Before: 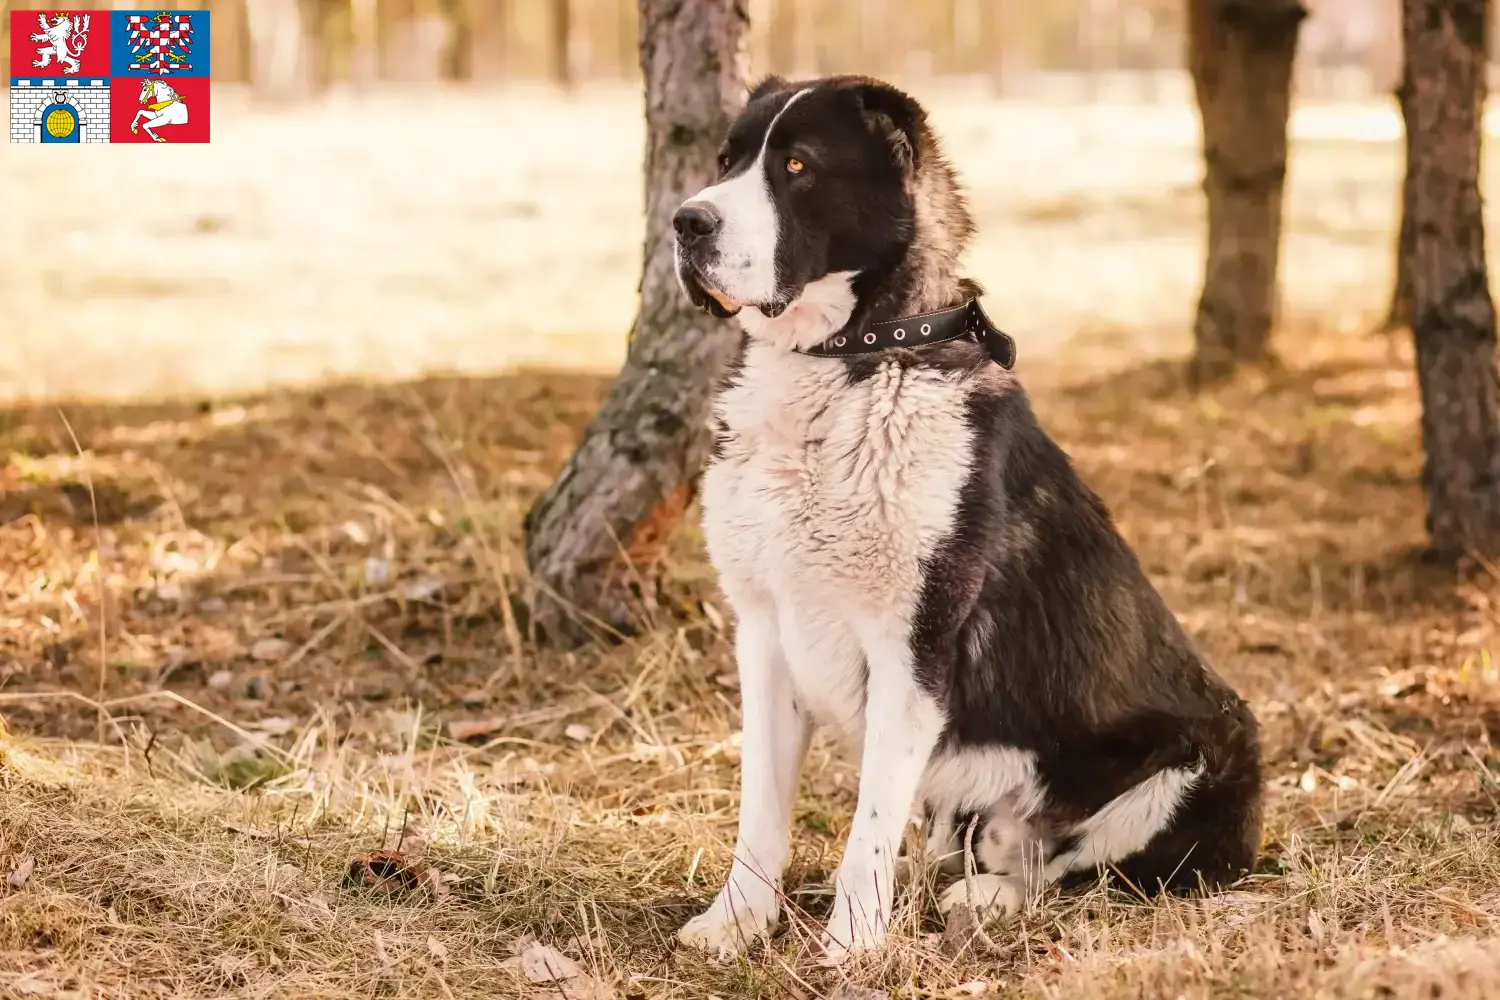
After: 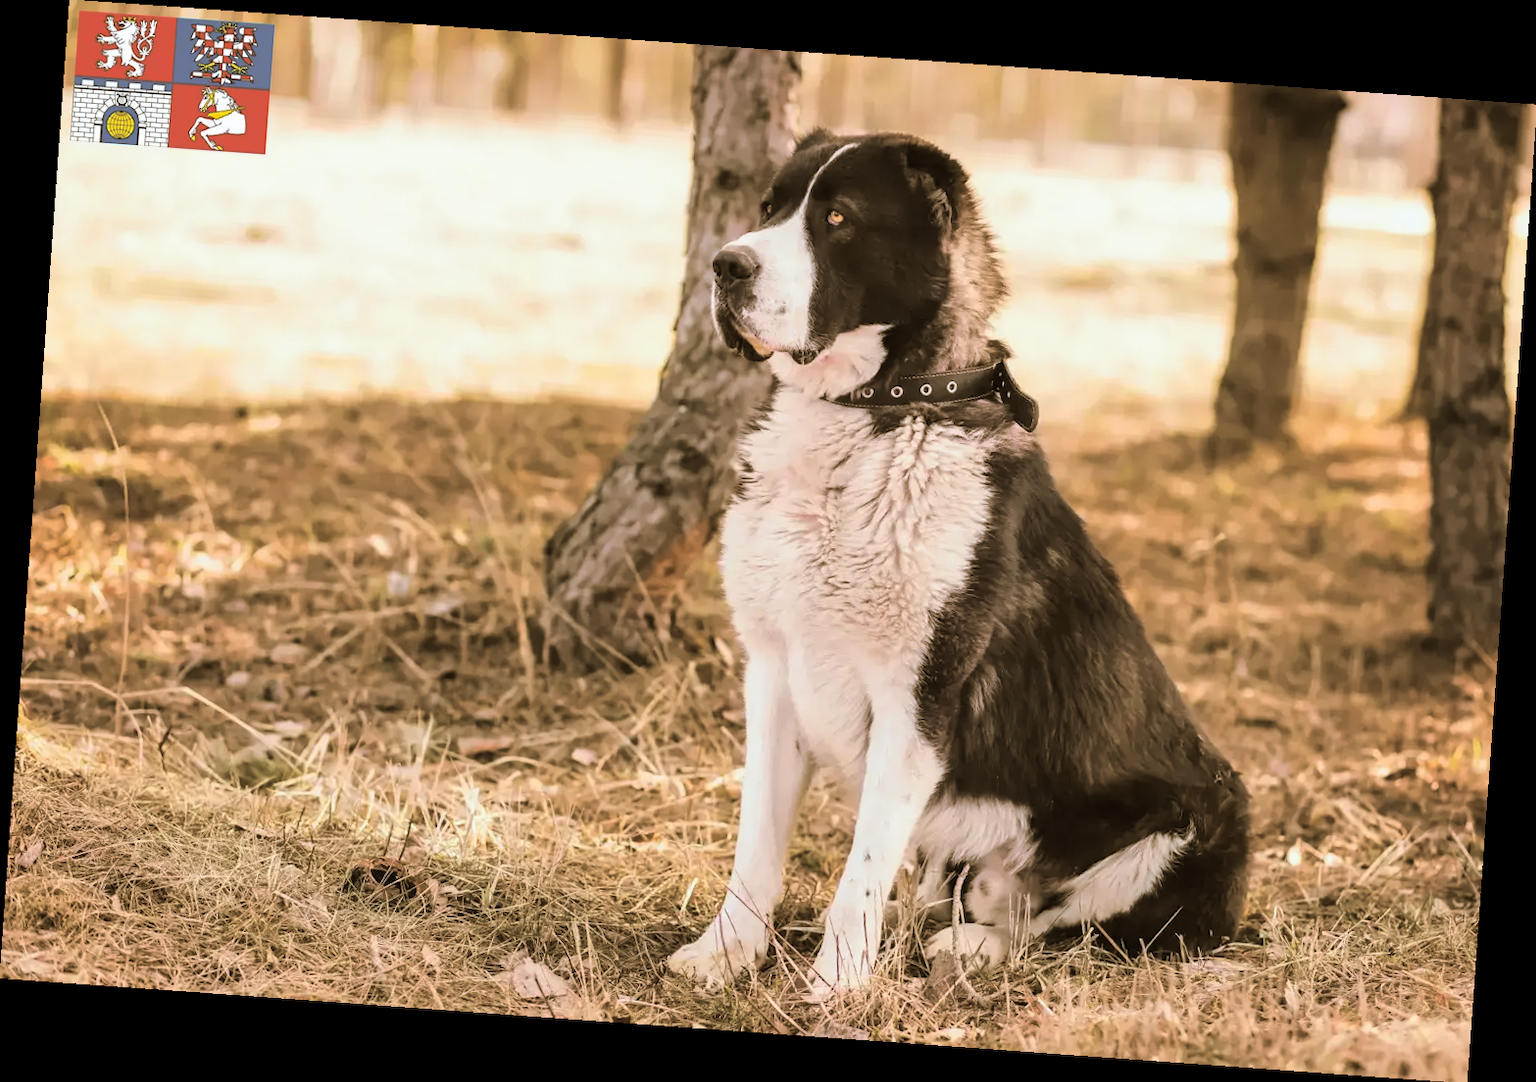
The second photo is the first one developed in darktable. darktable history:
white balance: emerald 1
split-toning: shadows › hue 37.98°, highlights › hue 185.58°, balance -55.261
rotate and perspective: rotation 4.1°, automatic cropping off
